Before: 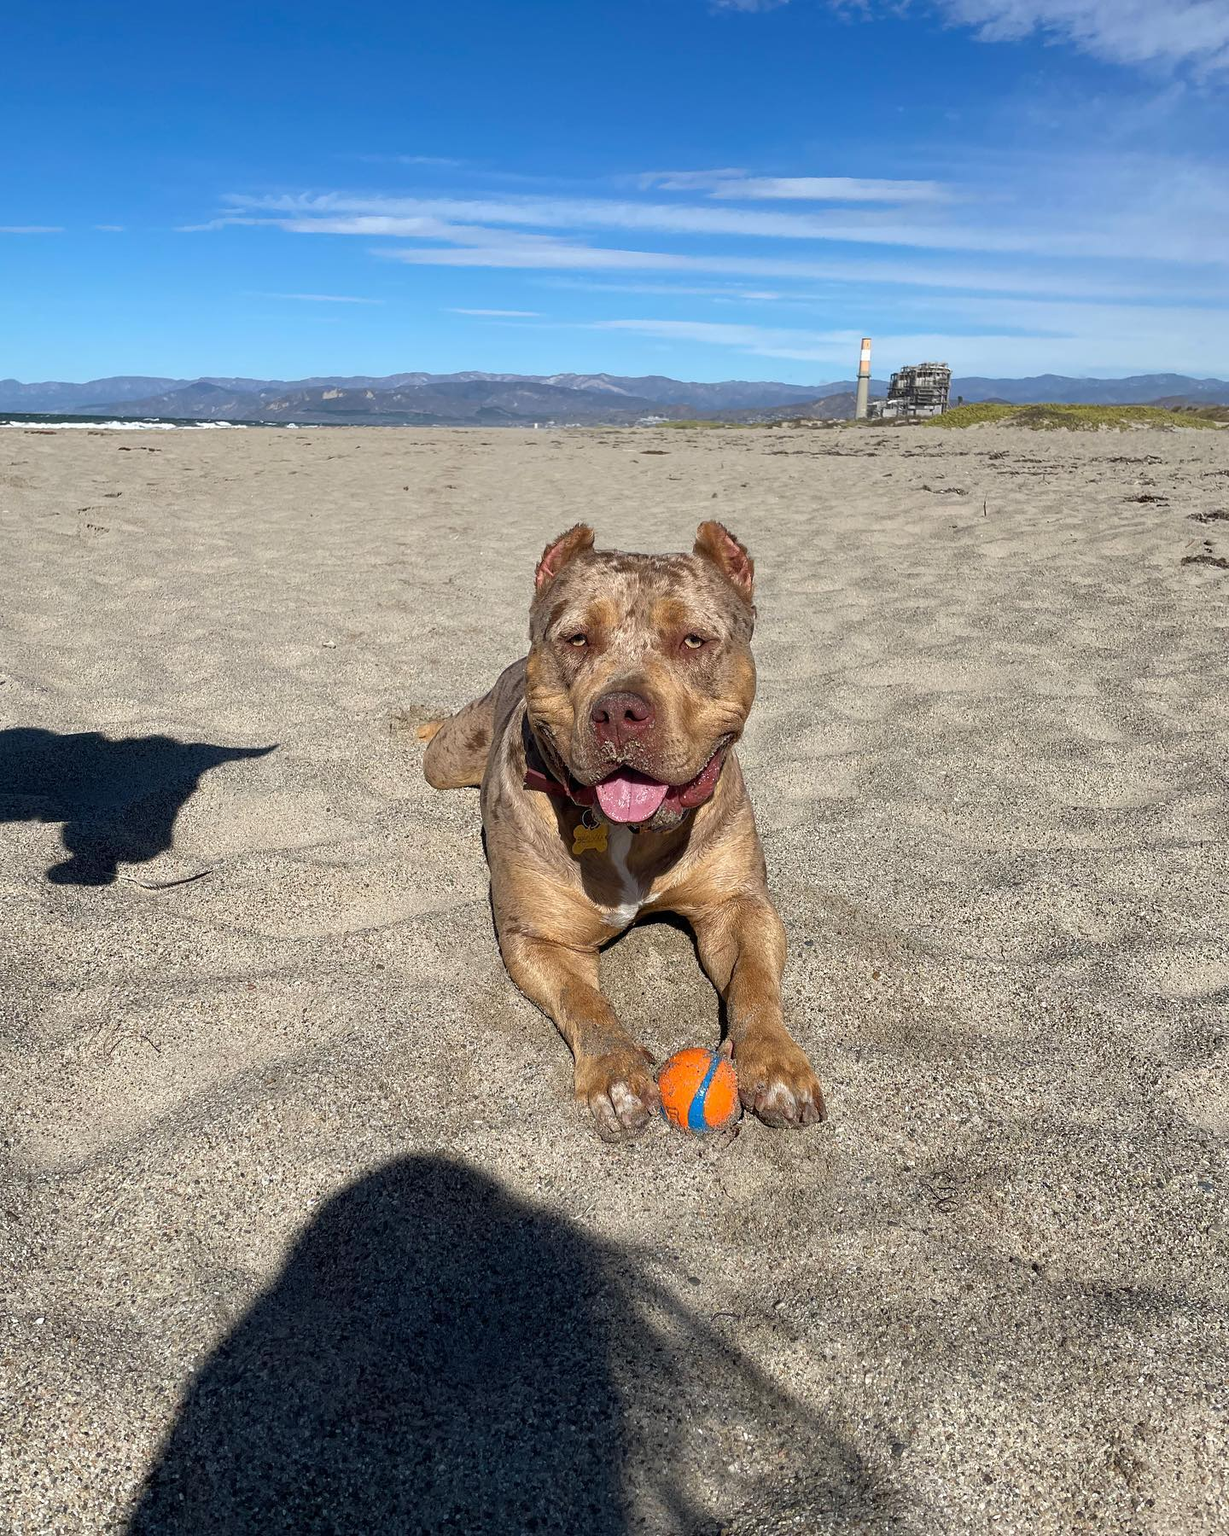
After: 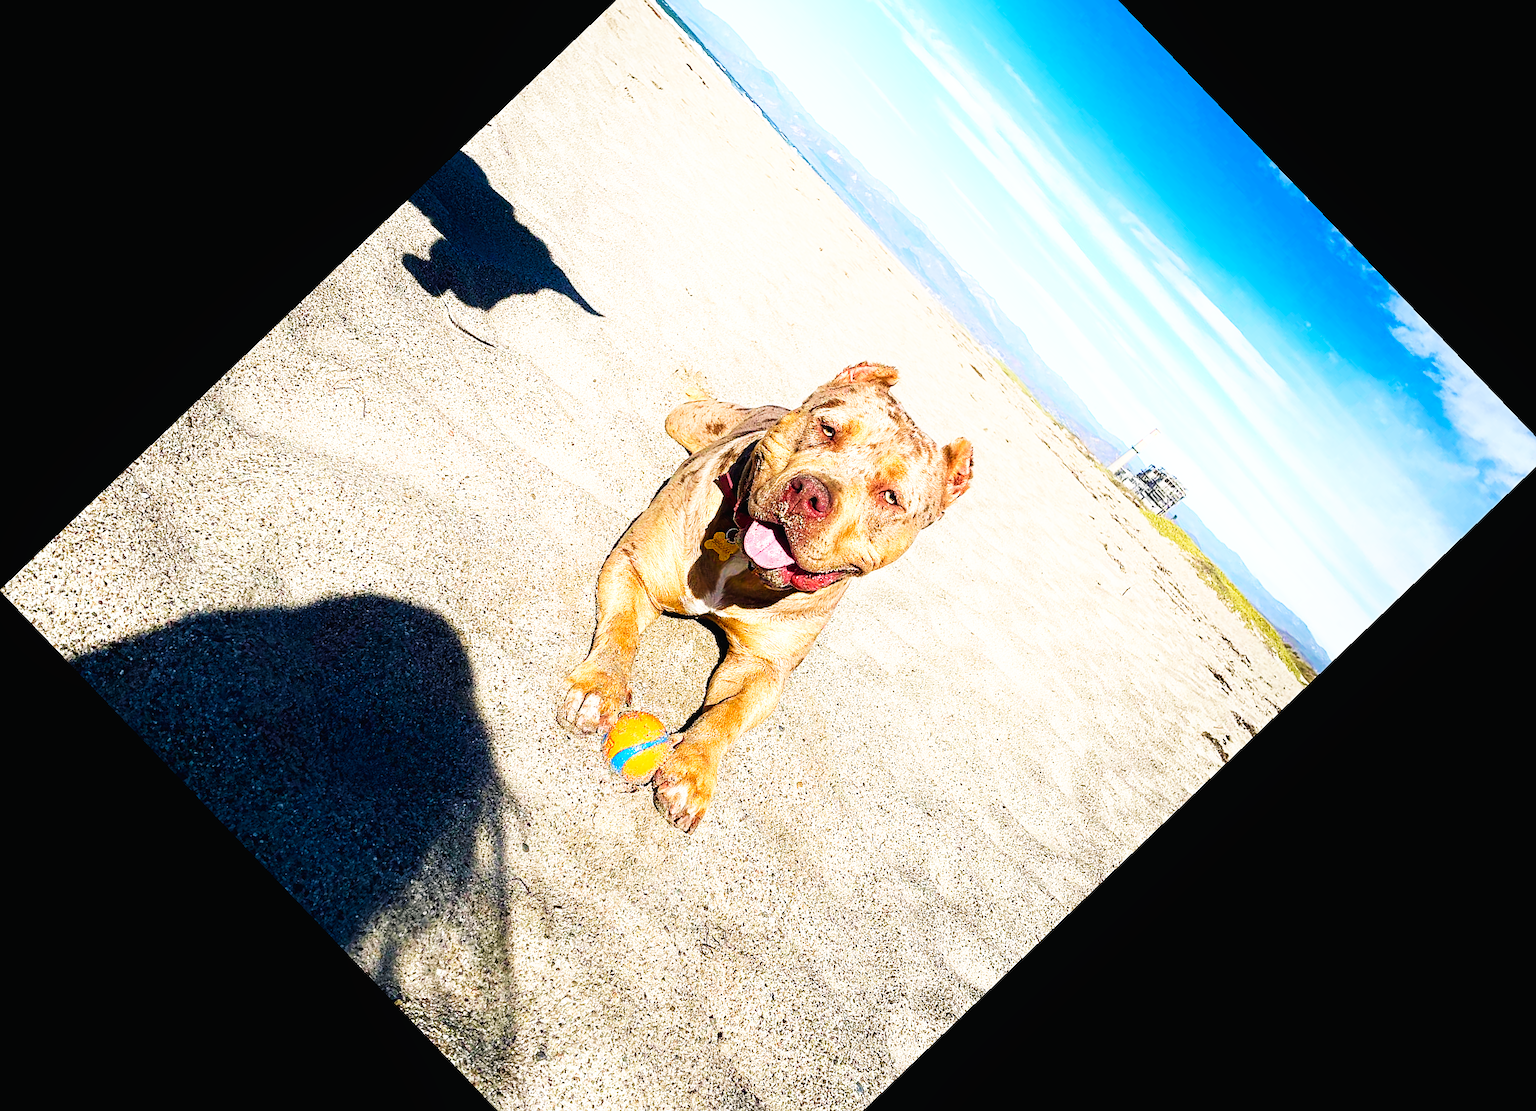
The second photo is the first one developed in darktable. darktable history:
color balance rgb: shadows lift › chroma 1%, shadows lift › hue 217.2°, power › hue 310.8°, highlights gain › chroma 1%, highlights gain › hue 54°, global offset › luminance 0.5%, global offset › hue 171.6°, perceptual saturation grading › global saturation 14.09%, perceptual saturation grading › highlights -25%, perceptual saturation grading › shadows 30%, perceptual brilliance grading › highlights 13.42%, perceptual brilliance grading › mid-tones 8.05%, perceptual brilliance grading › shadows -17.45%, global vibrance 25%
shadows and highlights: shadows -24.28, highlights 49.77, soften with gaussian
crop and rotate: angle -46.26°, top 16.234%, right 0.912%, bottom 11.704%
color zones: curves: ch1 [(0, 0.513) (0.143, 0.524) (0.286, 0.511) (0.429, 0.506) (0.571, 0.503) (0.714, 0.503) (0.857, 0.508) (1, 0.513)]
velvia: on, module defaults
exposure: black level correction 0.002, compensate highlight preservation false
sharpen: amount 0.2
base curve: curves: ch0 [(0, 0) (0.007, 0.004) (0.027, 0.03) (0.046, 0.07) (0.207, 0.54) (0.442, 0.872) (0.673, 0.972) (1, 1)], preserve colors none
